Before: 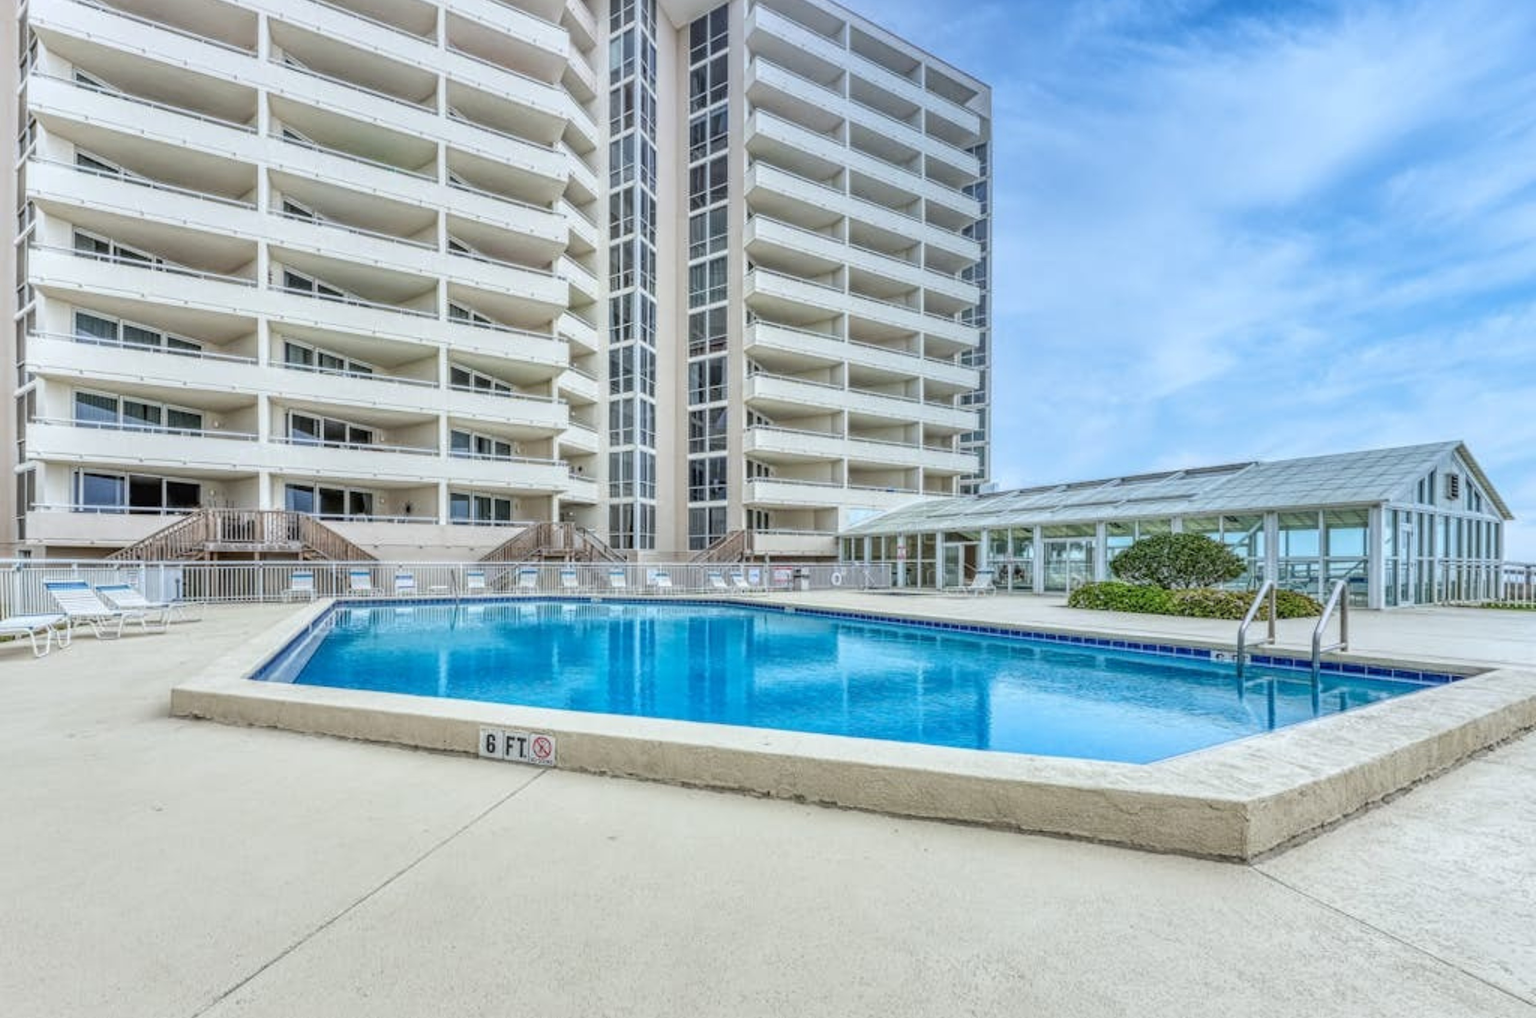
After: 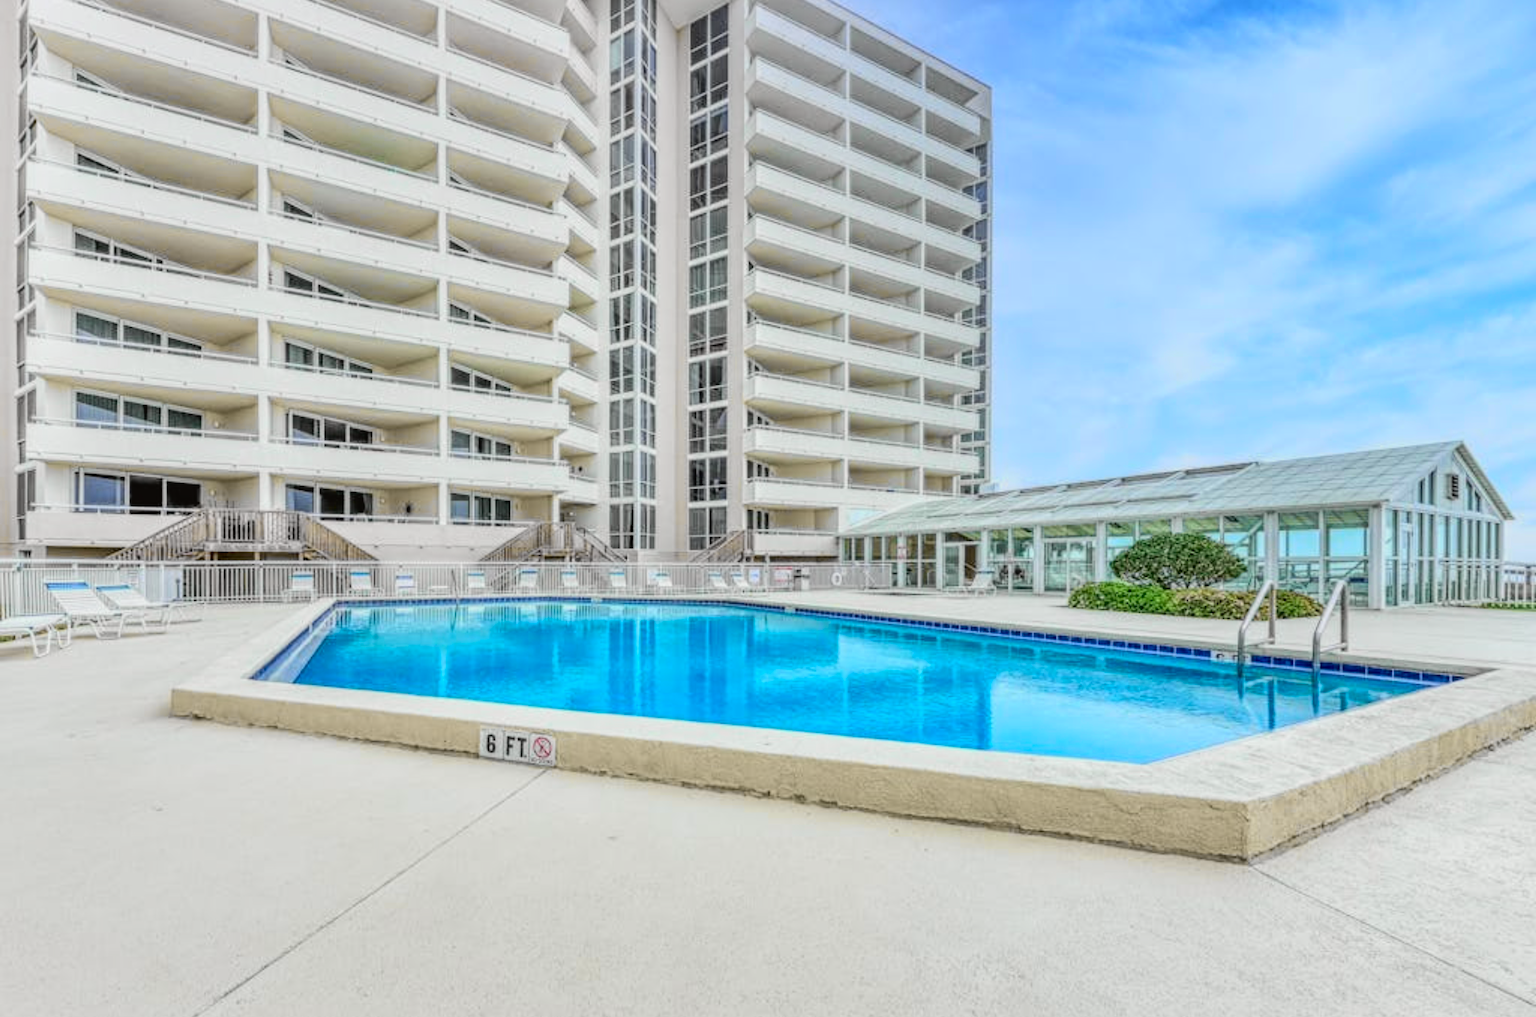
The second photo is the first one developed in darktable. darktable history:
tone curve: curves: ch0 [(0, 0.019) (0.066, 0.043) (0.189, 0.182) (0.368, 0.407) (0.501, 0.564) (0.677, 0.729) (0.851, 0.861) (0.997, 0.959)]; ch1 [(0, 0) (0.187, 0.121) (0.388, 0.346) (0.437, 0.409) (0.474, 0.472) (0.499, 0.501) (0.514, 0.507) (0.548, 0.557) (0.653, 0.663) (0.812, 0.856) (1, 1)]; ch2 [(0, 0) (0.246, 0.214) (0.421, 0.427) (0.459, 0.484) (0.5, 0.504) (0.518, 0.516) (0.529, 0.548) (0.56, 0.576) (0.607, 0.63) (0.744, 0.734) (0.867, 0.821) (0.993, 0.889)], color space Lab, independent channels, preserve colors none
